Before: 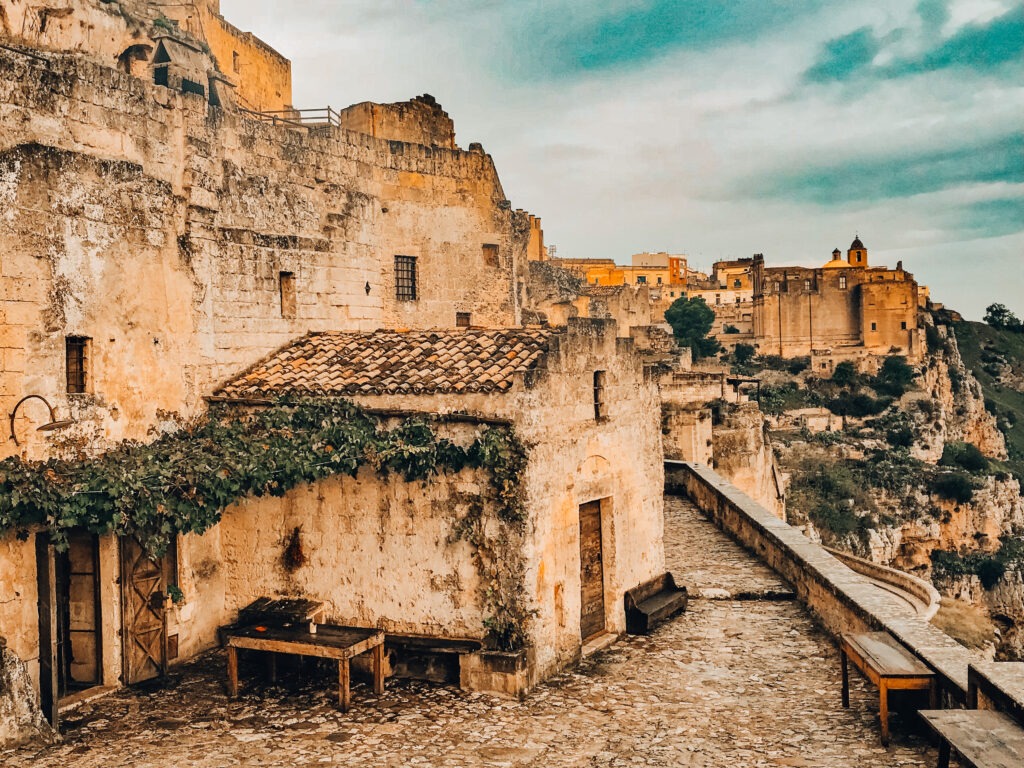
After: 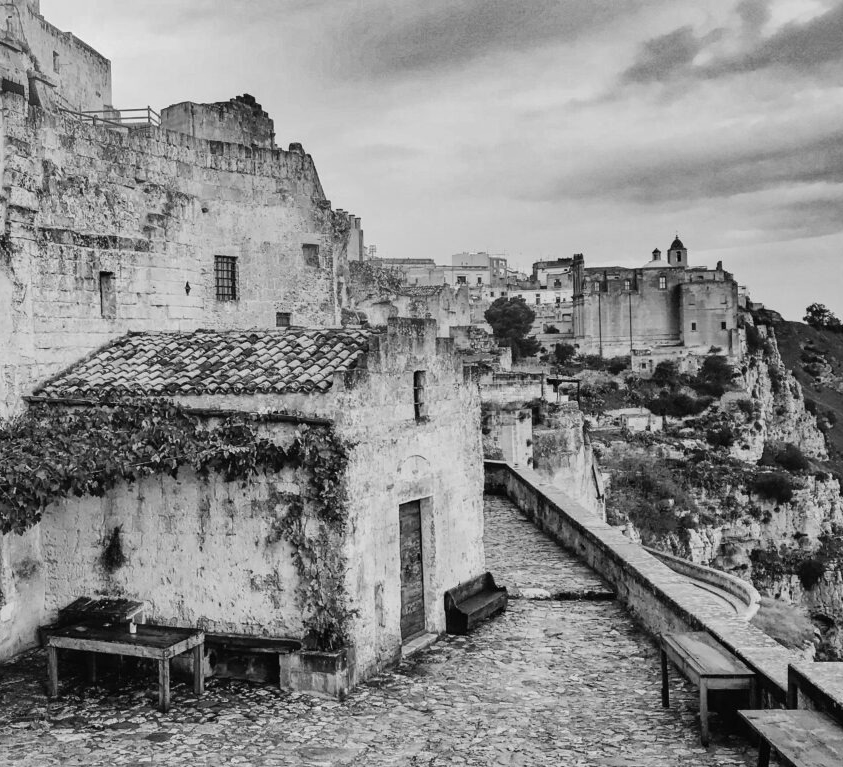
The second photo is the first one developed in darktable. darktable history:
crop: left 17.582%, bottom 0.031%
monochrome: a -35.87, b 49.73, size 1.7
